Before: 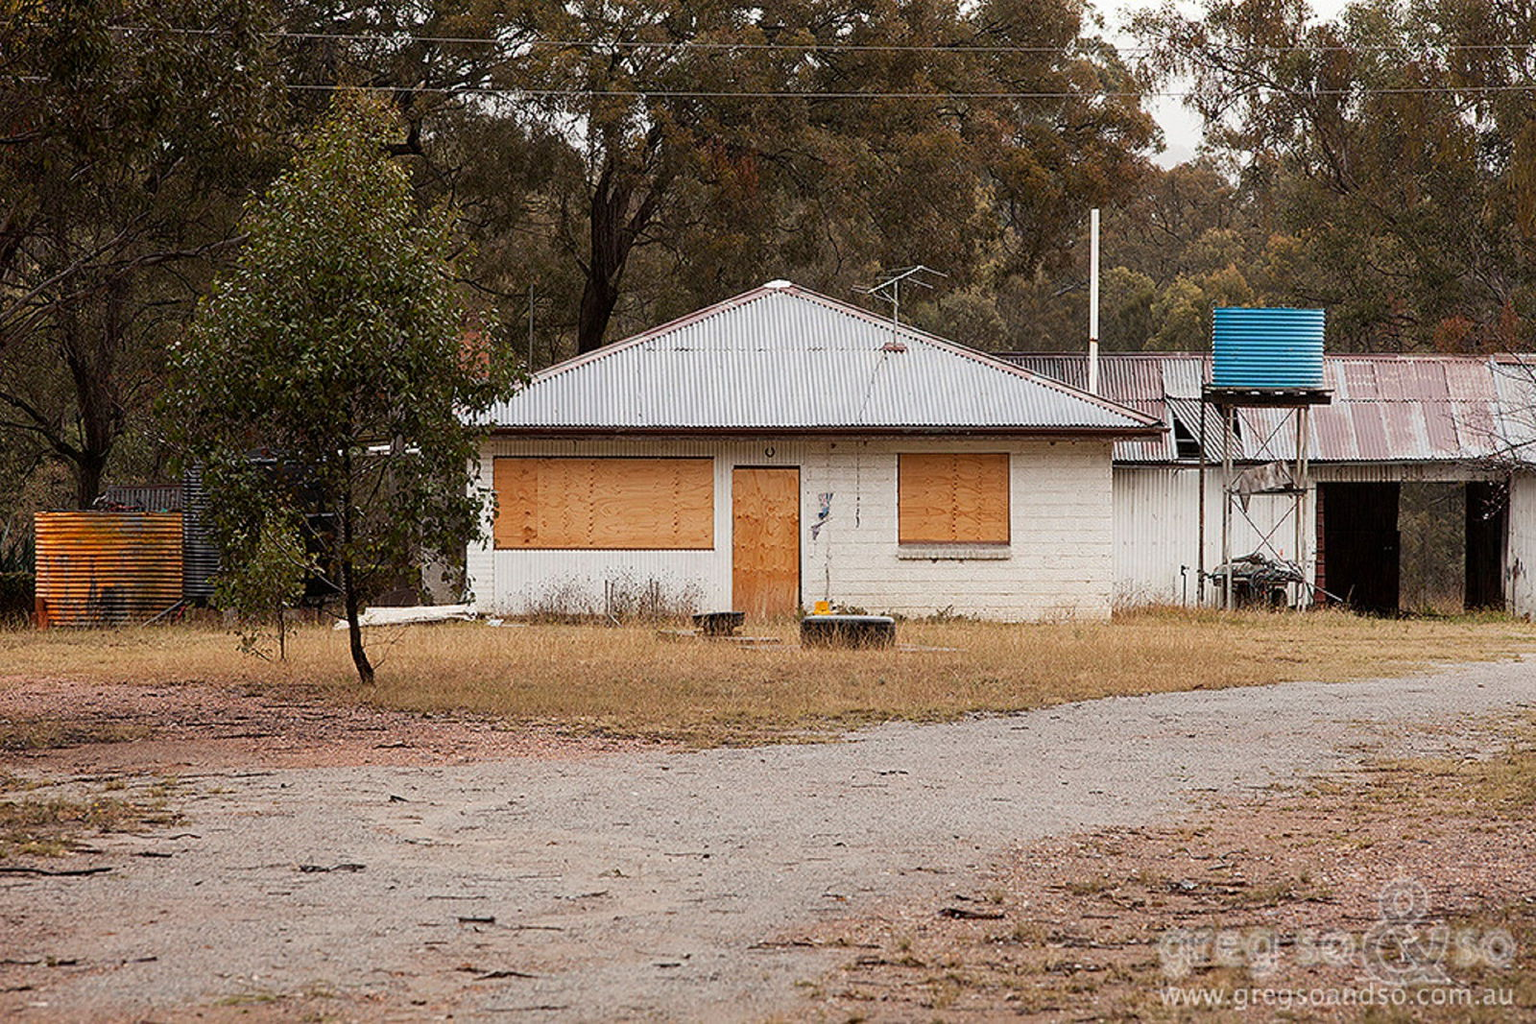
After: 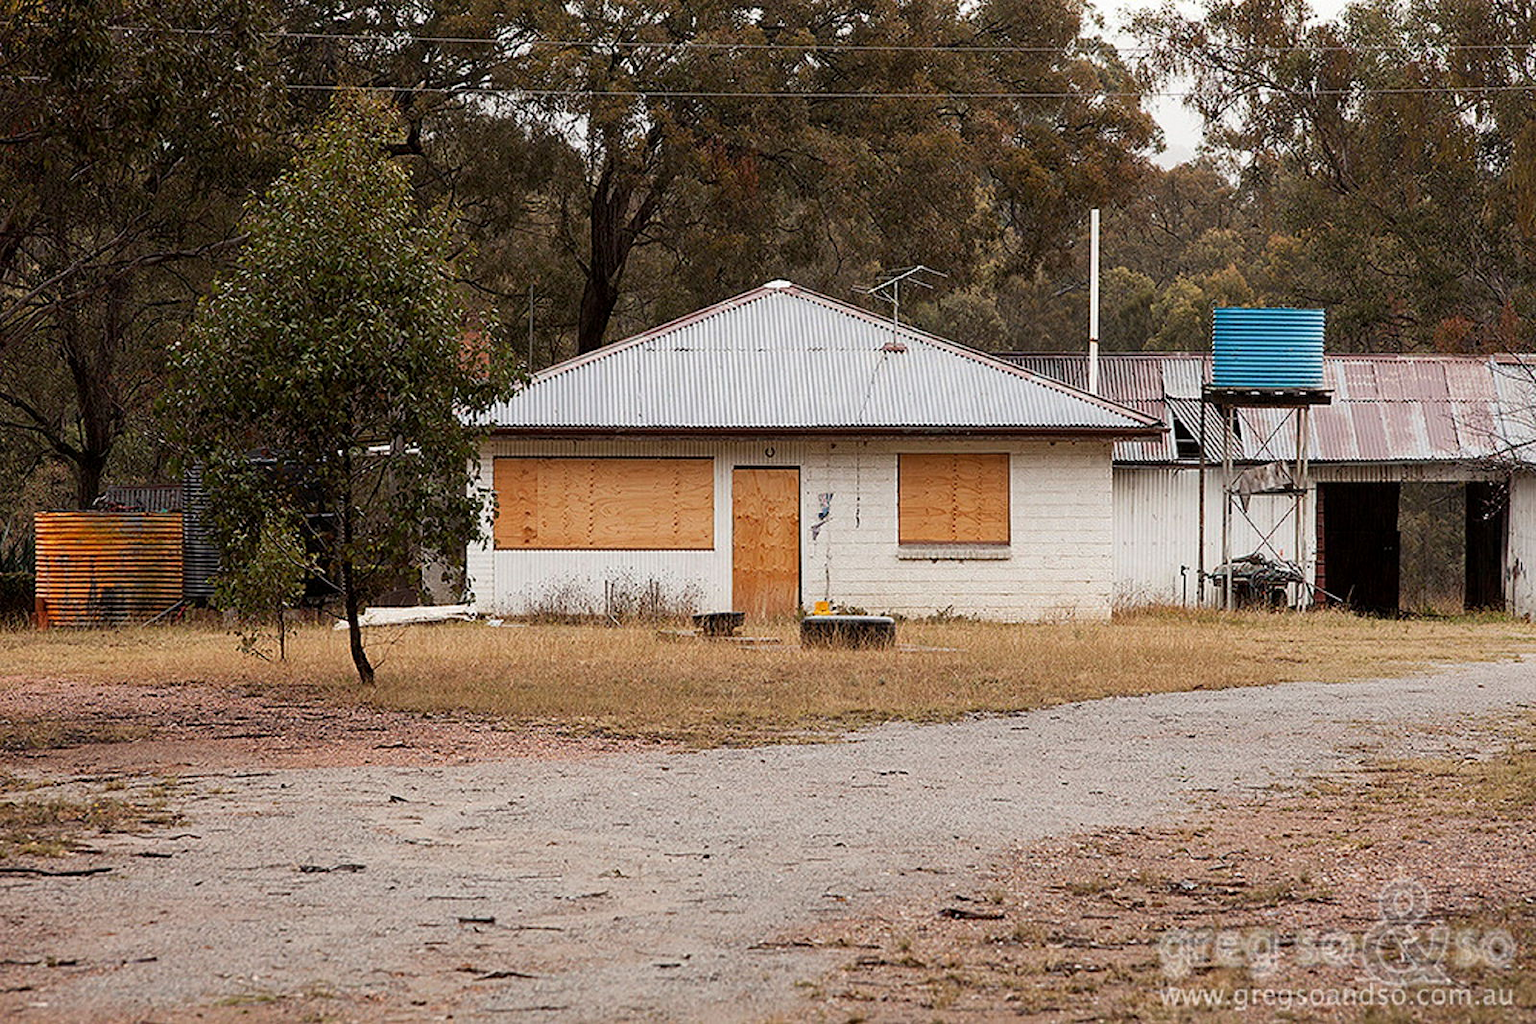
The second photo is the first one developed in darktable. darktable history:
local contrast: mode bilateral grid, contrast 100, coarseness 100, detail 108%, midtone range 0.2
